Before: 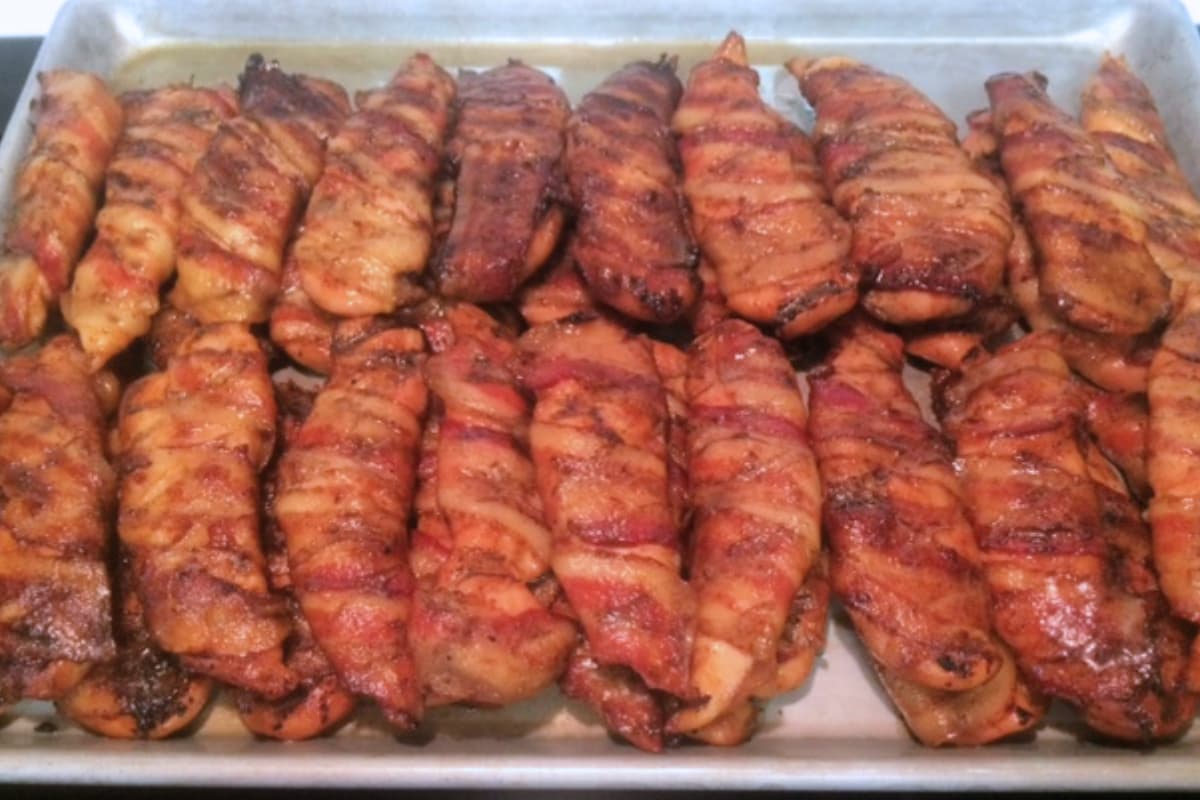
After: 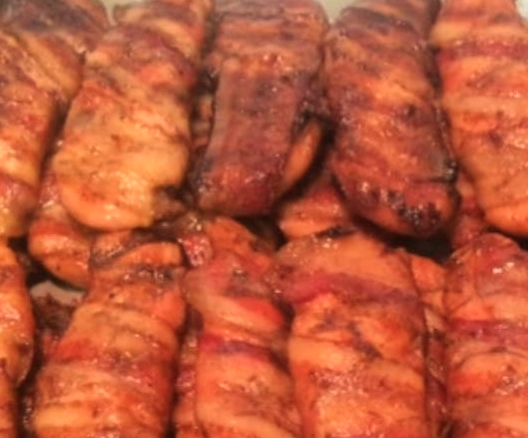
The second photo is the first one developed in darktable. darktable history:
crop: left 20.248%, top 10.86%, right 35.675%, bottom 34.321%
white balance: red 1.123, blue 0.83
